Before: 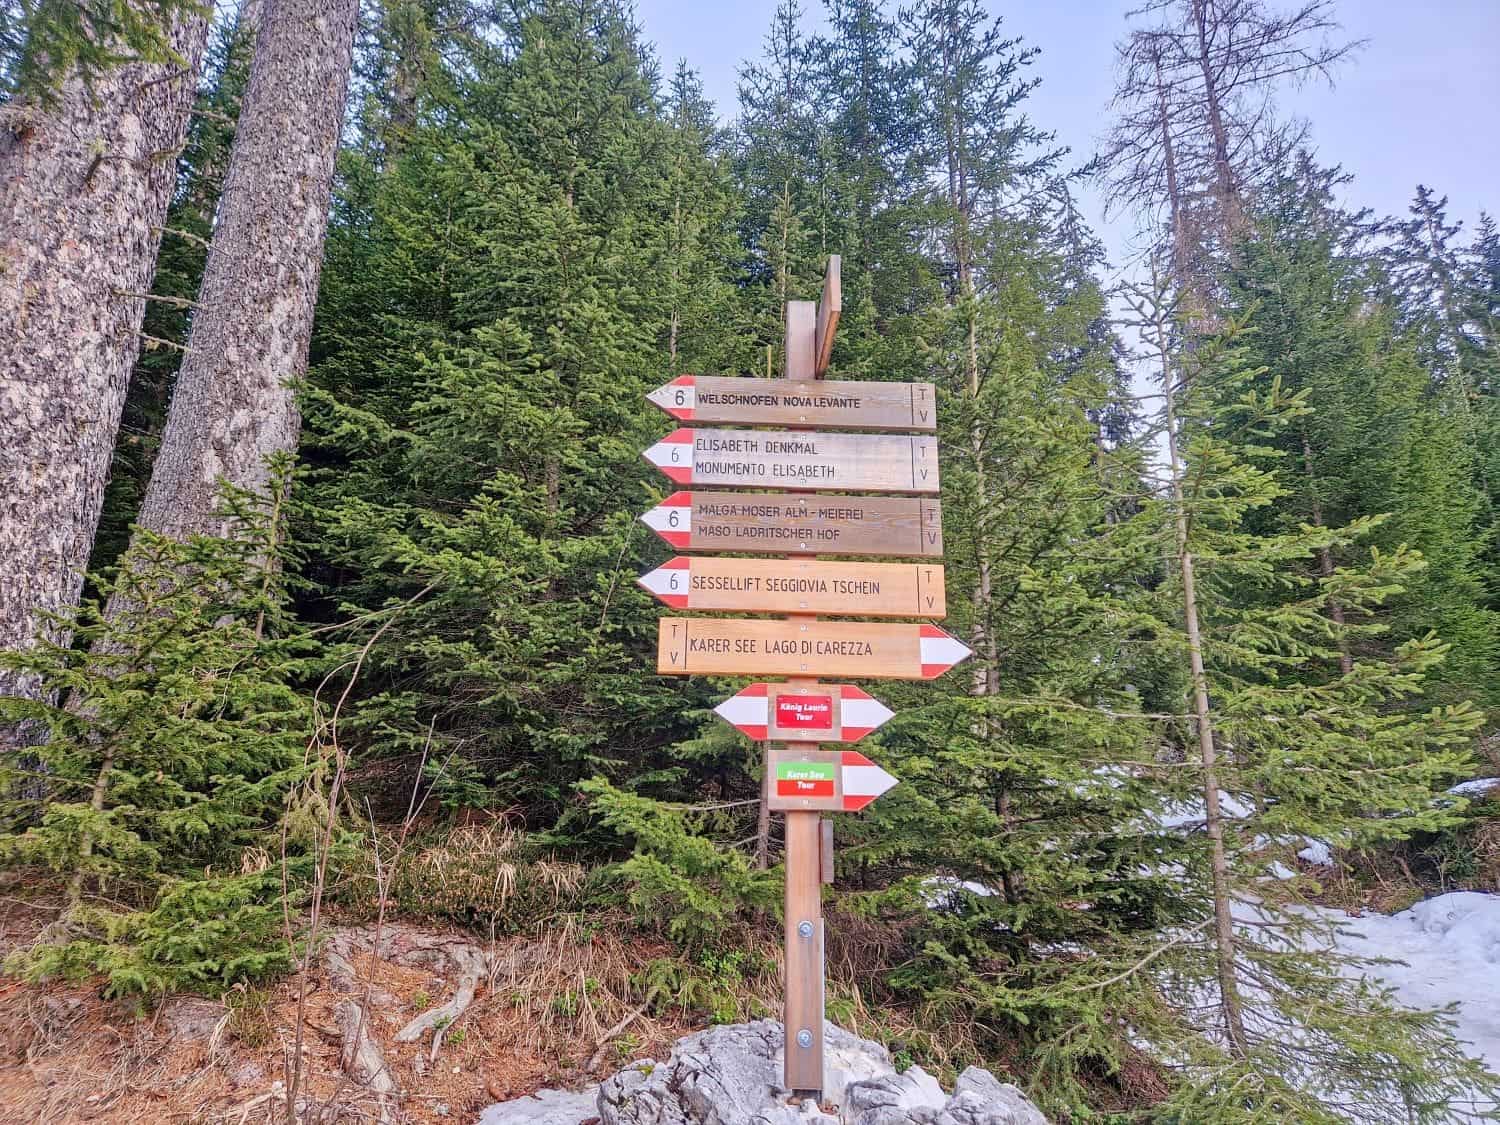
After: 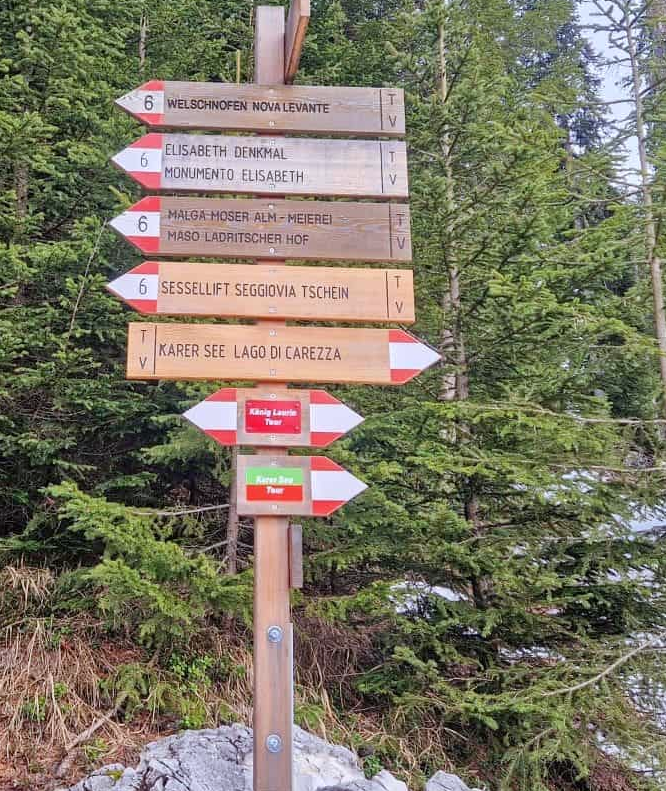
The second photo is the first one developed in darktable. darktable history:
white balance: red 0.982, blue 1.018
crop: left 35.432%, top 26.233%, right 20.145%, bottom 3.432%
